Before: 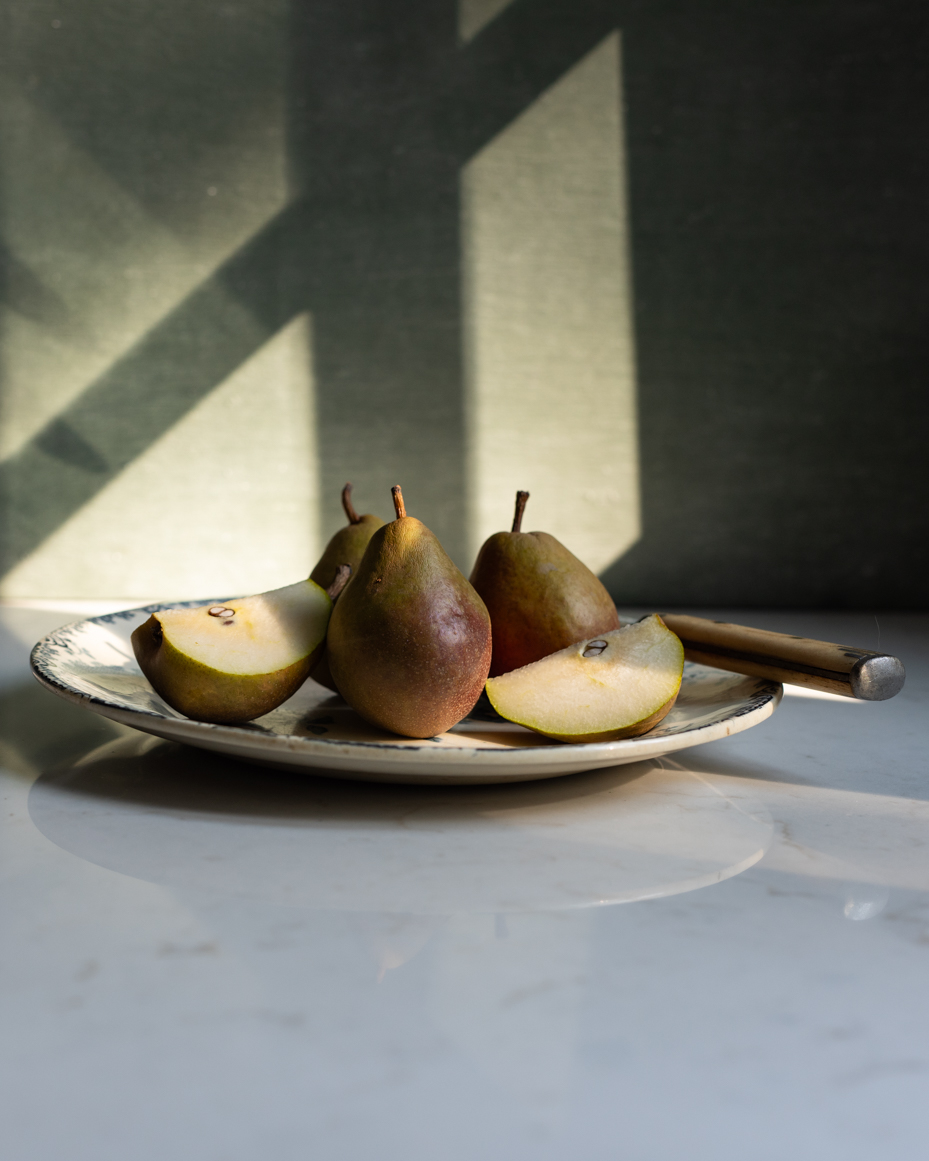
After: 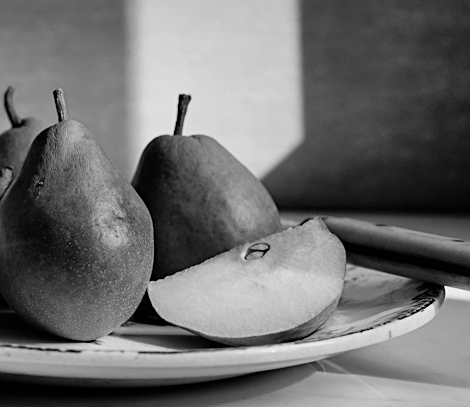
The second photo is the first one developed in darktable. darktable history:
color zones: curves: ch0 [(0.002, 0.589) (0.107, 0.484) (0.146, 0.249) (0.217, 0.352) (0.309, 0.525) (0.39, 0.404) (0.455, 0.169) (0.597, 0.055) (0.724, 0.212) (0.775, 0.691) (0.869, 0.571) (1, 0.587)]; ch1 [(0, 0) (0.143, 0) (0.286, 0) (0.429, 0) (0.571, 0) (0.714, 0) (0.857, 0)]
sharpen: on, module defaults
crop: left 36.412%, top 34.227%, right 12.937%, bottom 30.647%
filmic rgb: middle gray luminance 9.27%, black relative exposure -10.66 EV, white relative exposure 3.43 EV, target black luminance 0%, hardness 5.99, latitude 59.67%, contrast 1.086, highlights saturation mix 5.95%, shadows ↔ highlights balance 29.37%
exposure: exposure -0.023 EV, compensate highlight preservation false
contrast brightness saturation: brightness 0.185, saturation -0.509
shadows and highlights: shadows 58.17, soften with gaussian
